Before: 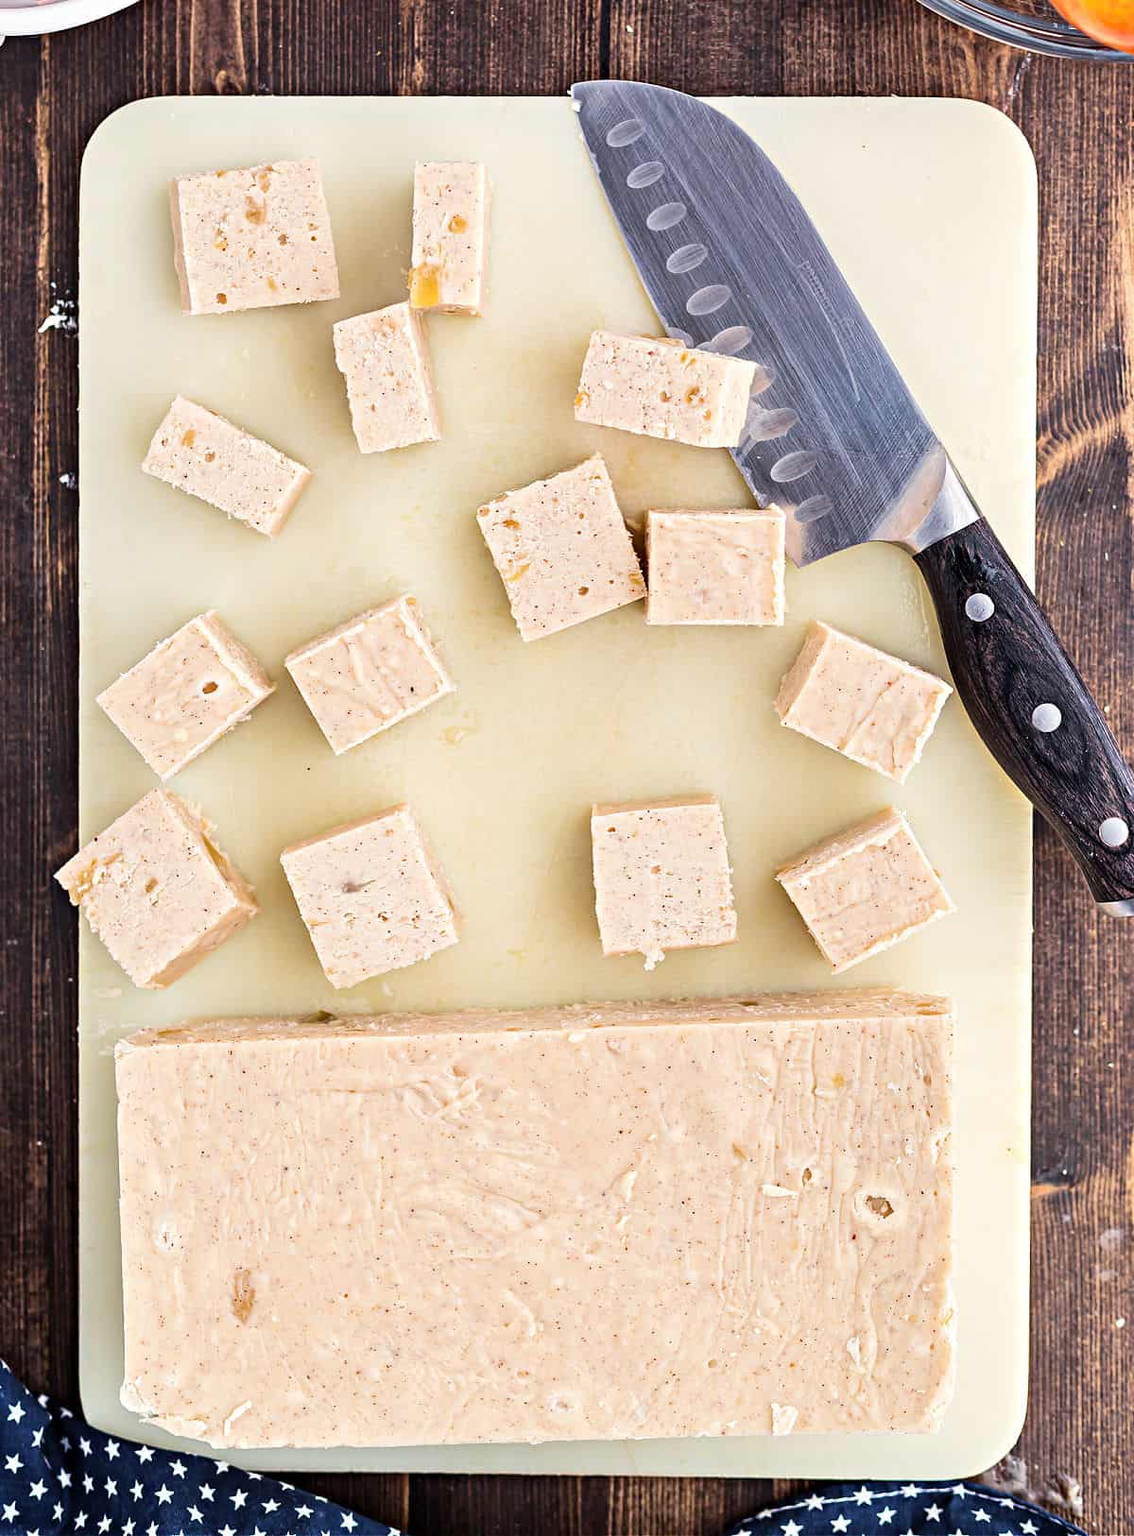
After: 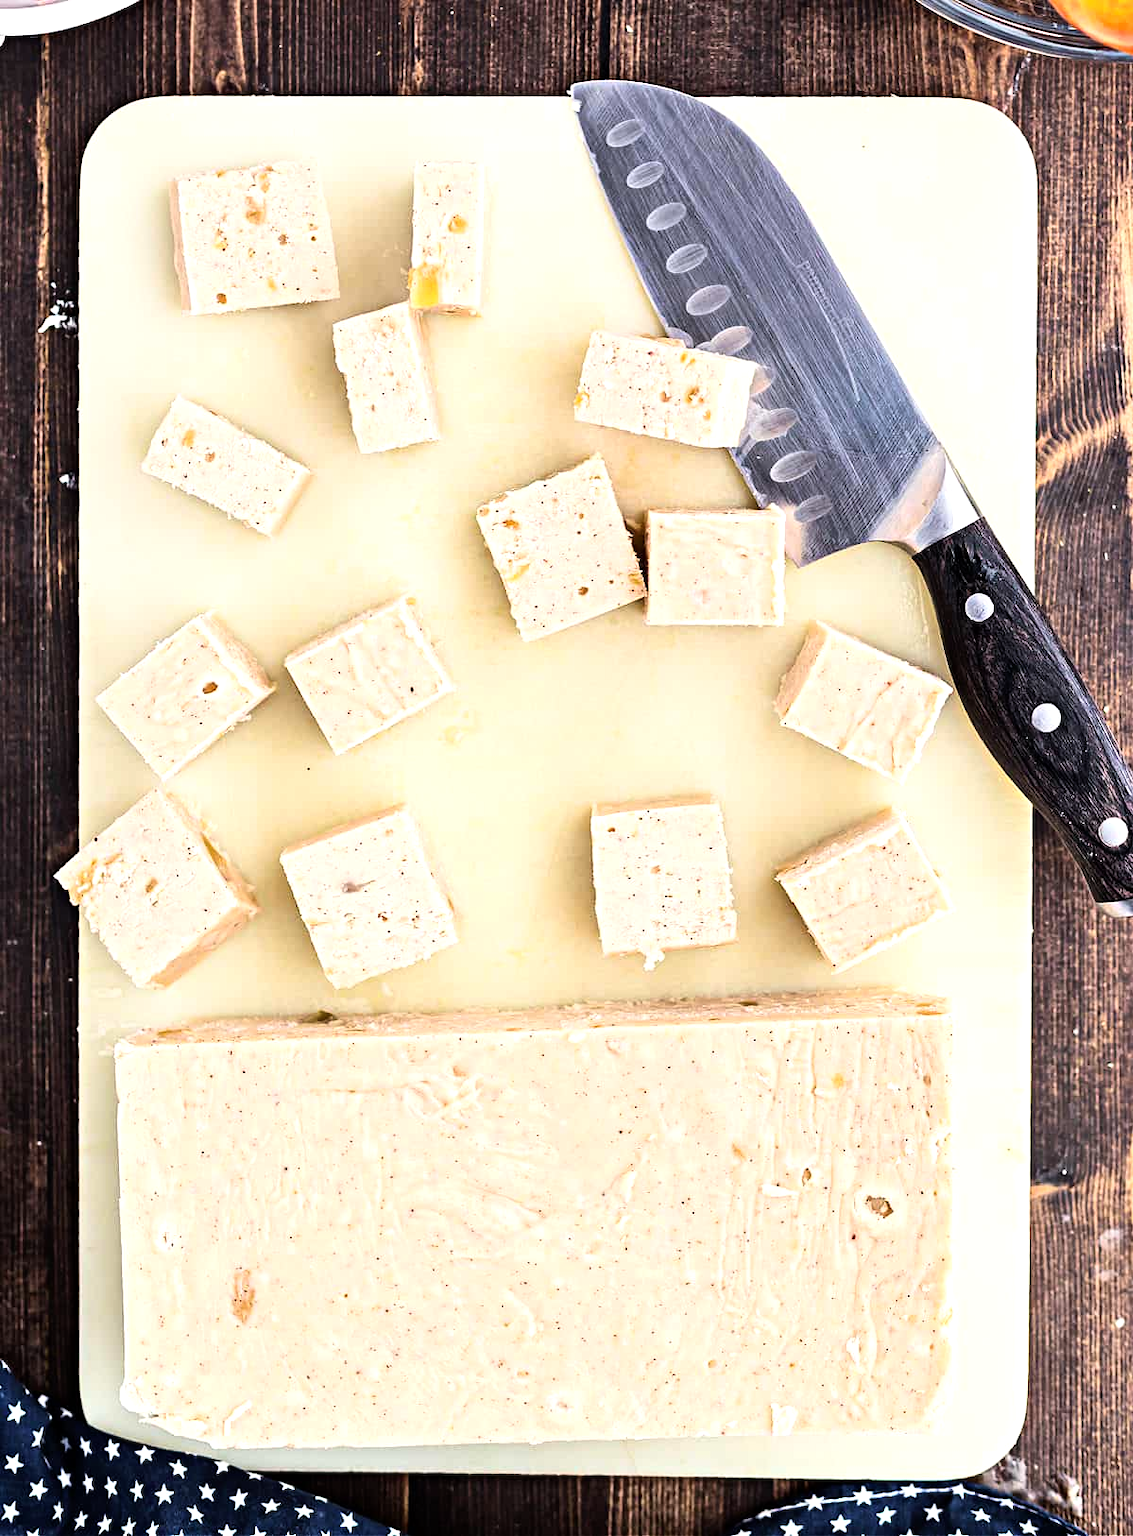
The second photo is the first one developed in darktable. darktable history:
rgb curve: curves: ch0 [(0, 0) (0.078, 0.051) (0.929, 0.956) (1, 1)], compensate middle gray true
tone equalizer: -8 EV -0.417 EV, -7 EV -0.389 EV, -6 EV -0.333 EV, -5 EV -0.222 EV, -3 EV 0.222 EV, -2 EV 0.333 EV, -1 EV 0.389 EV, +0 EV 0.417 EV, edges refinement/feathering 500, mask exposure compensation -1.57 EV, preserve details no
